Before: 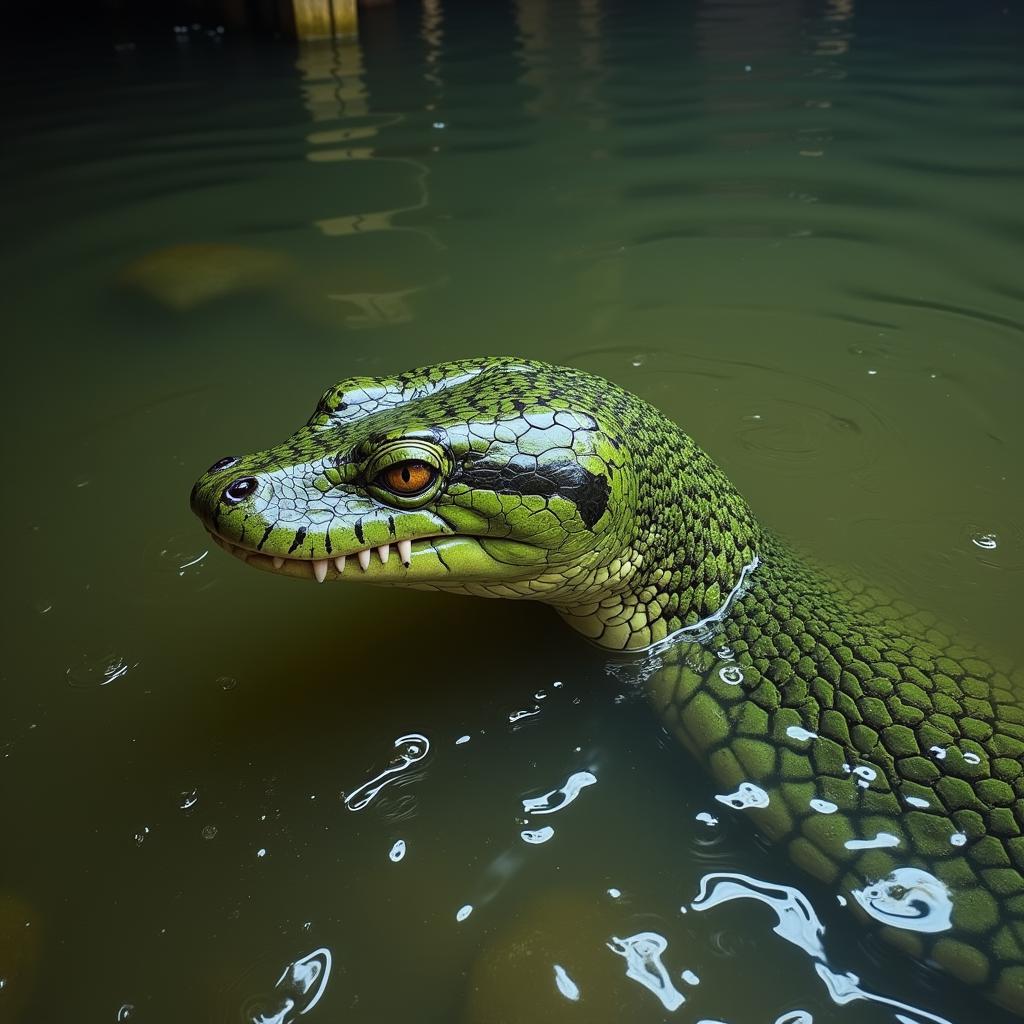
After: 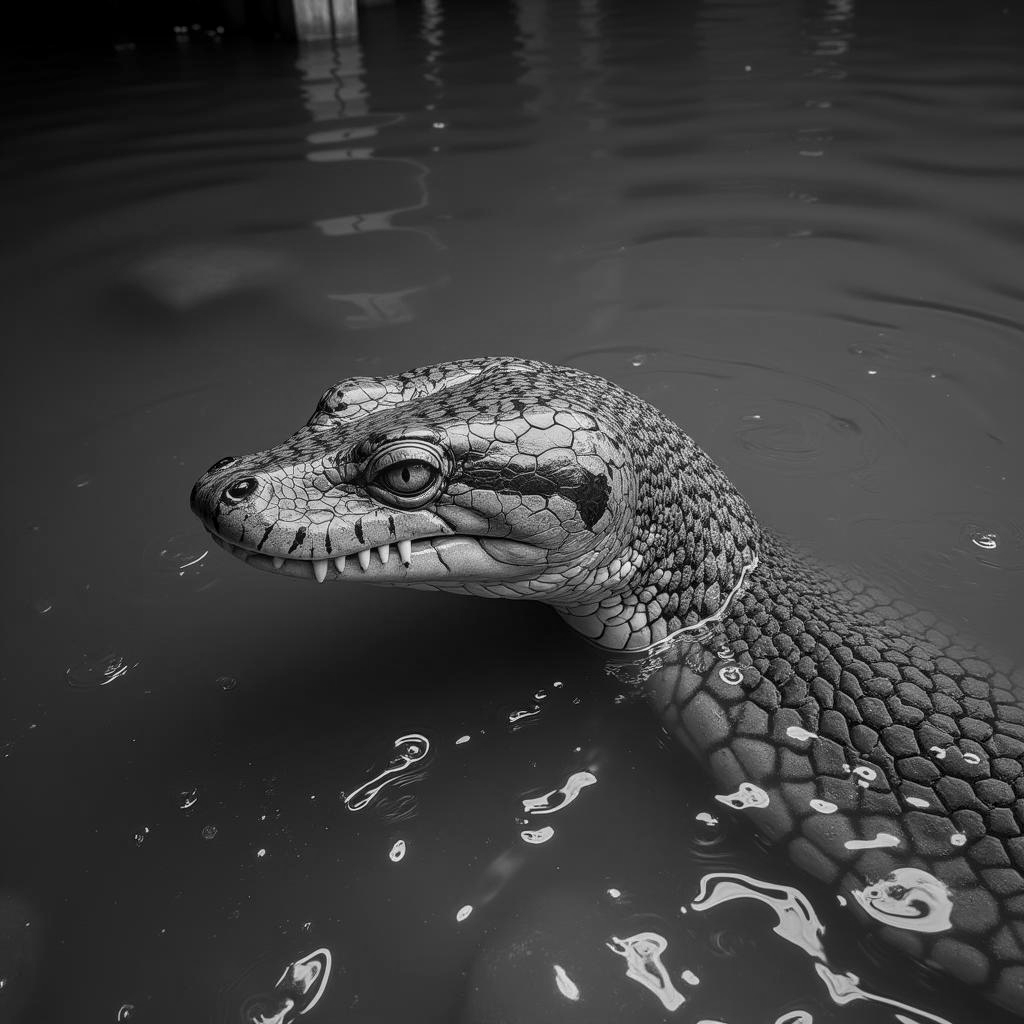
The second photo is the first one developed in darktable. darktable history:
local contrast: on, module defaults
monochrome: a 26.22, b 42.67, size 0.8
